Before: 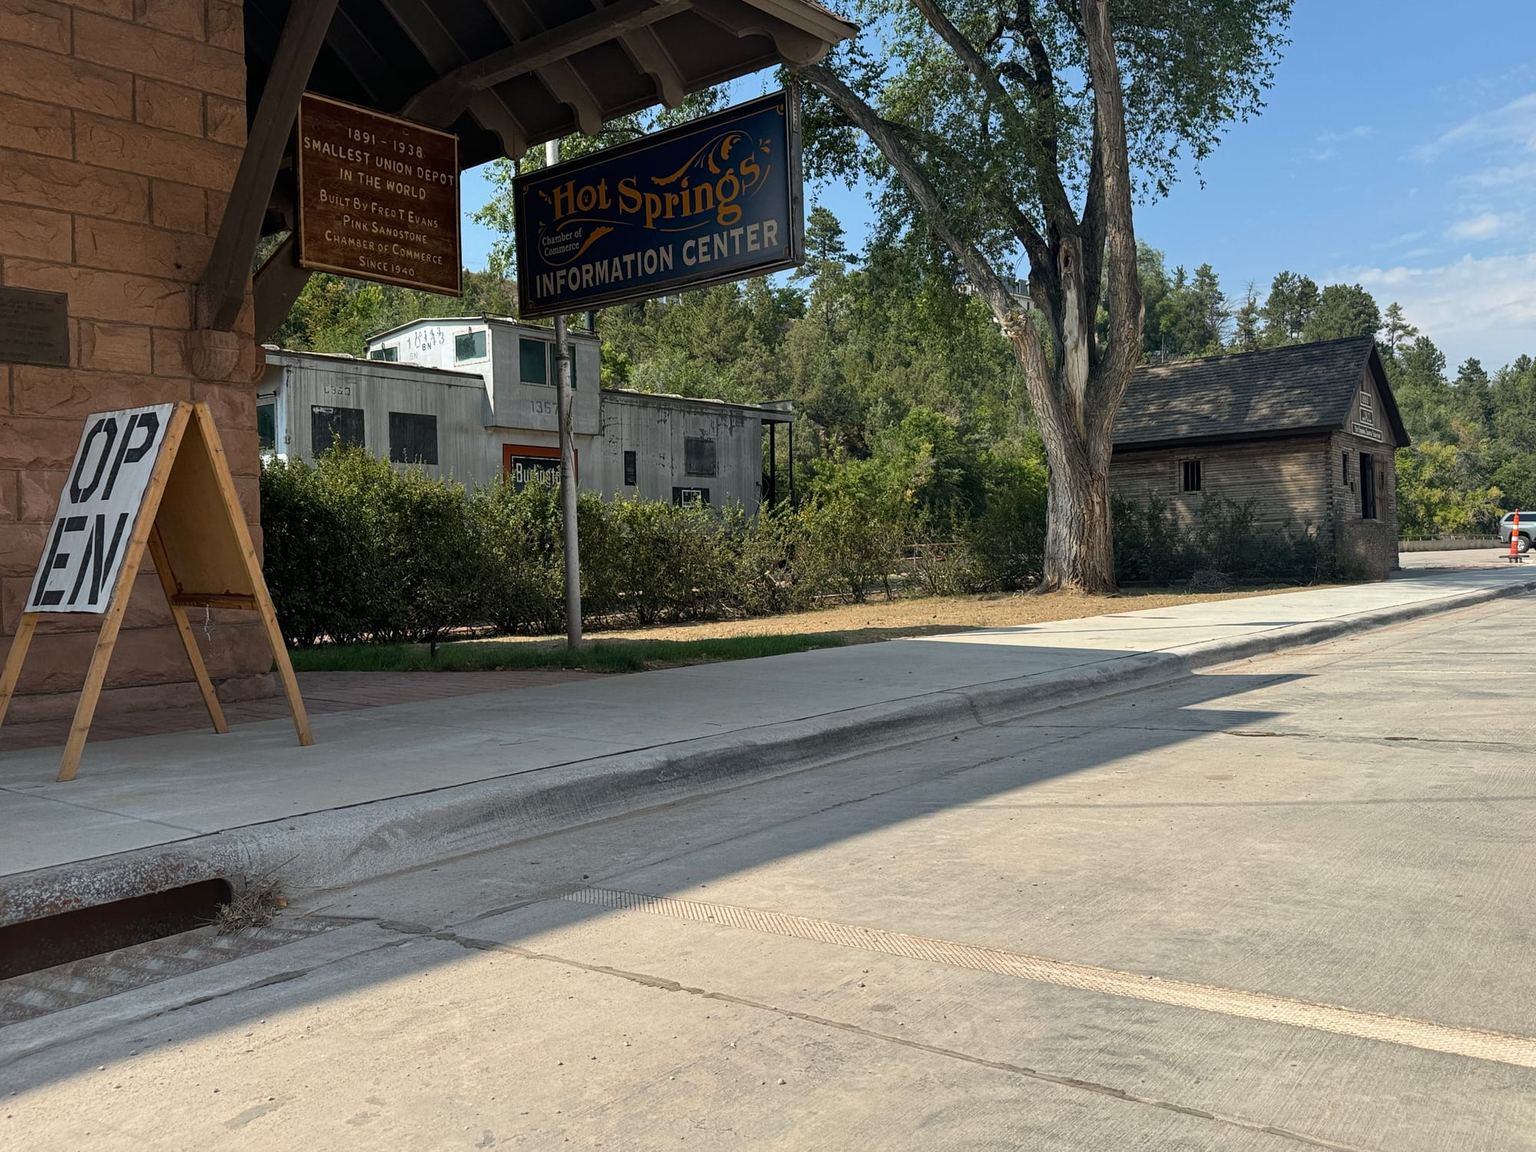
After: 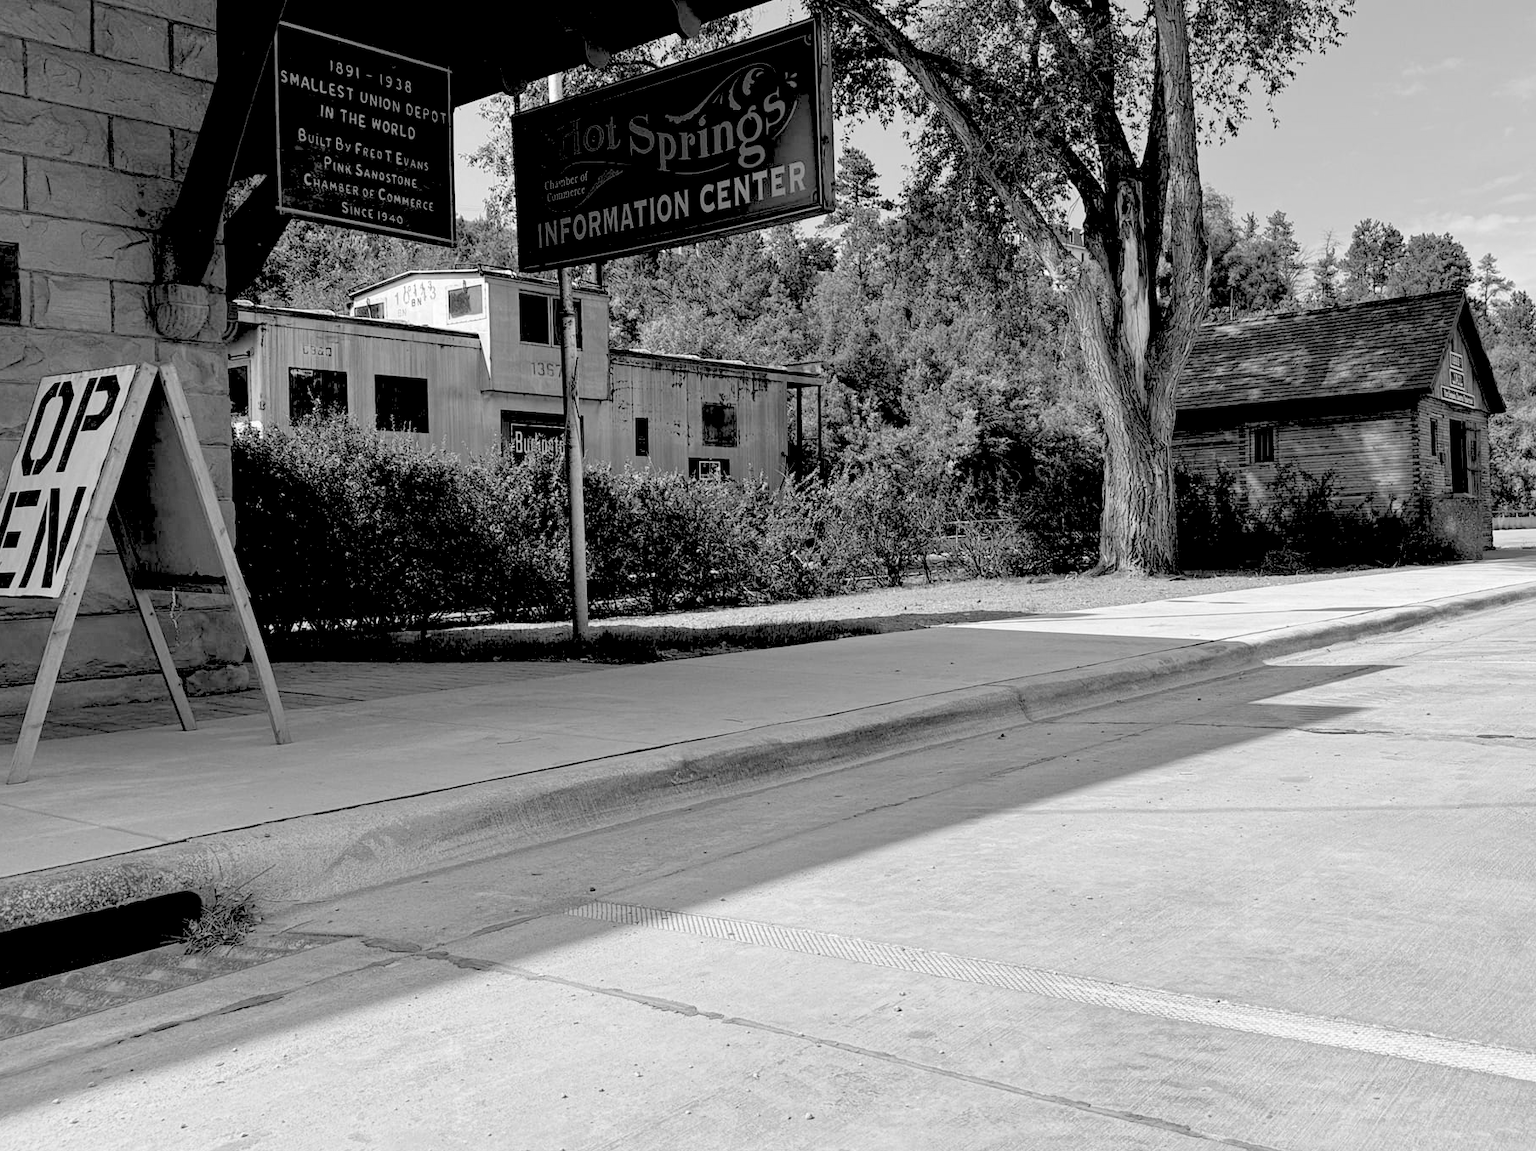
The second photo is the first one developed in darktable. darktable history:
crop: left 3.305%, top 6.436%, right 6.389%, bottom 3.258%
rgb levels: levels [[0.027, 0.429, 0.996], [0, 0.5, 1], [0, 0.5, 1]]
monochrome: on, module defaults
